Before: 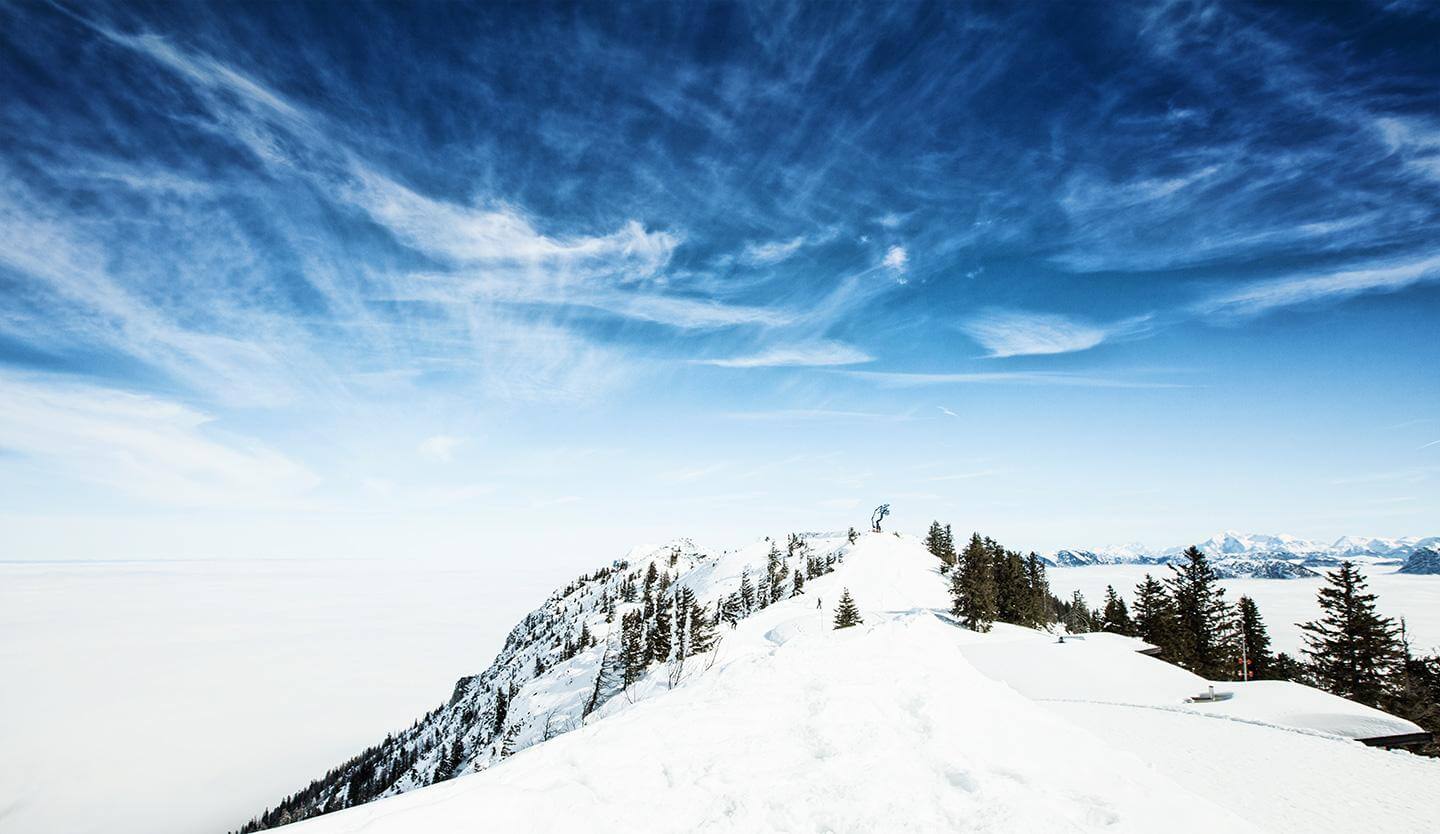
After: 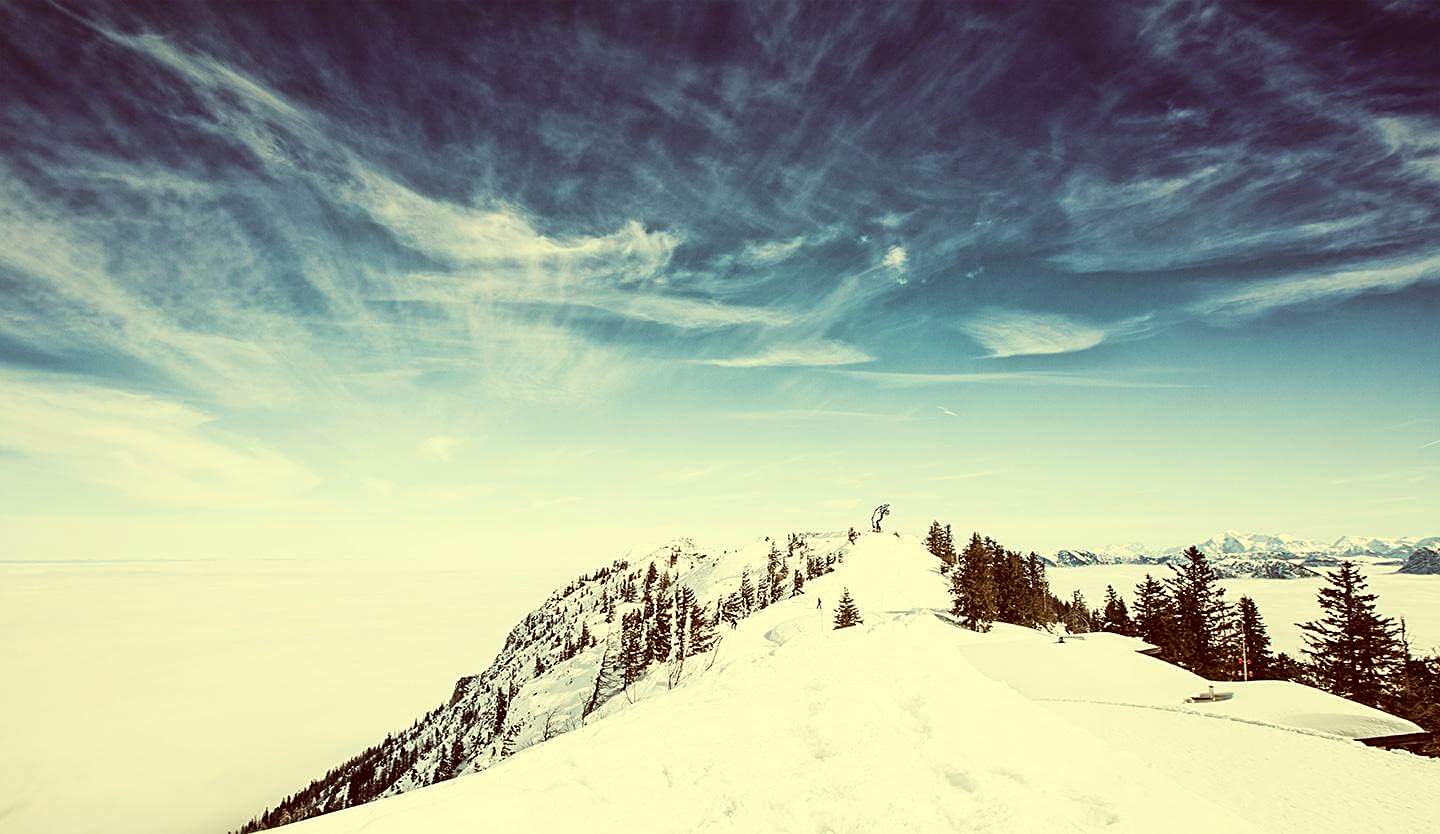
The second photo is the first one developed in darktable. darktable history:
white balance: red 1.08, blue 0.791
color correction: highlights a* -7.23, highlights b* -0.161, shadows a* 20.08, shadows b* 11.73
sharpen: on, module defaults
